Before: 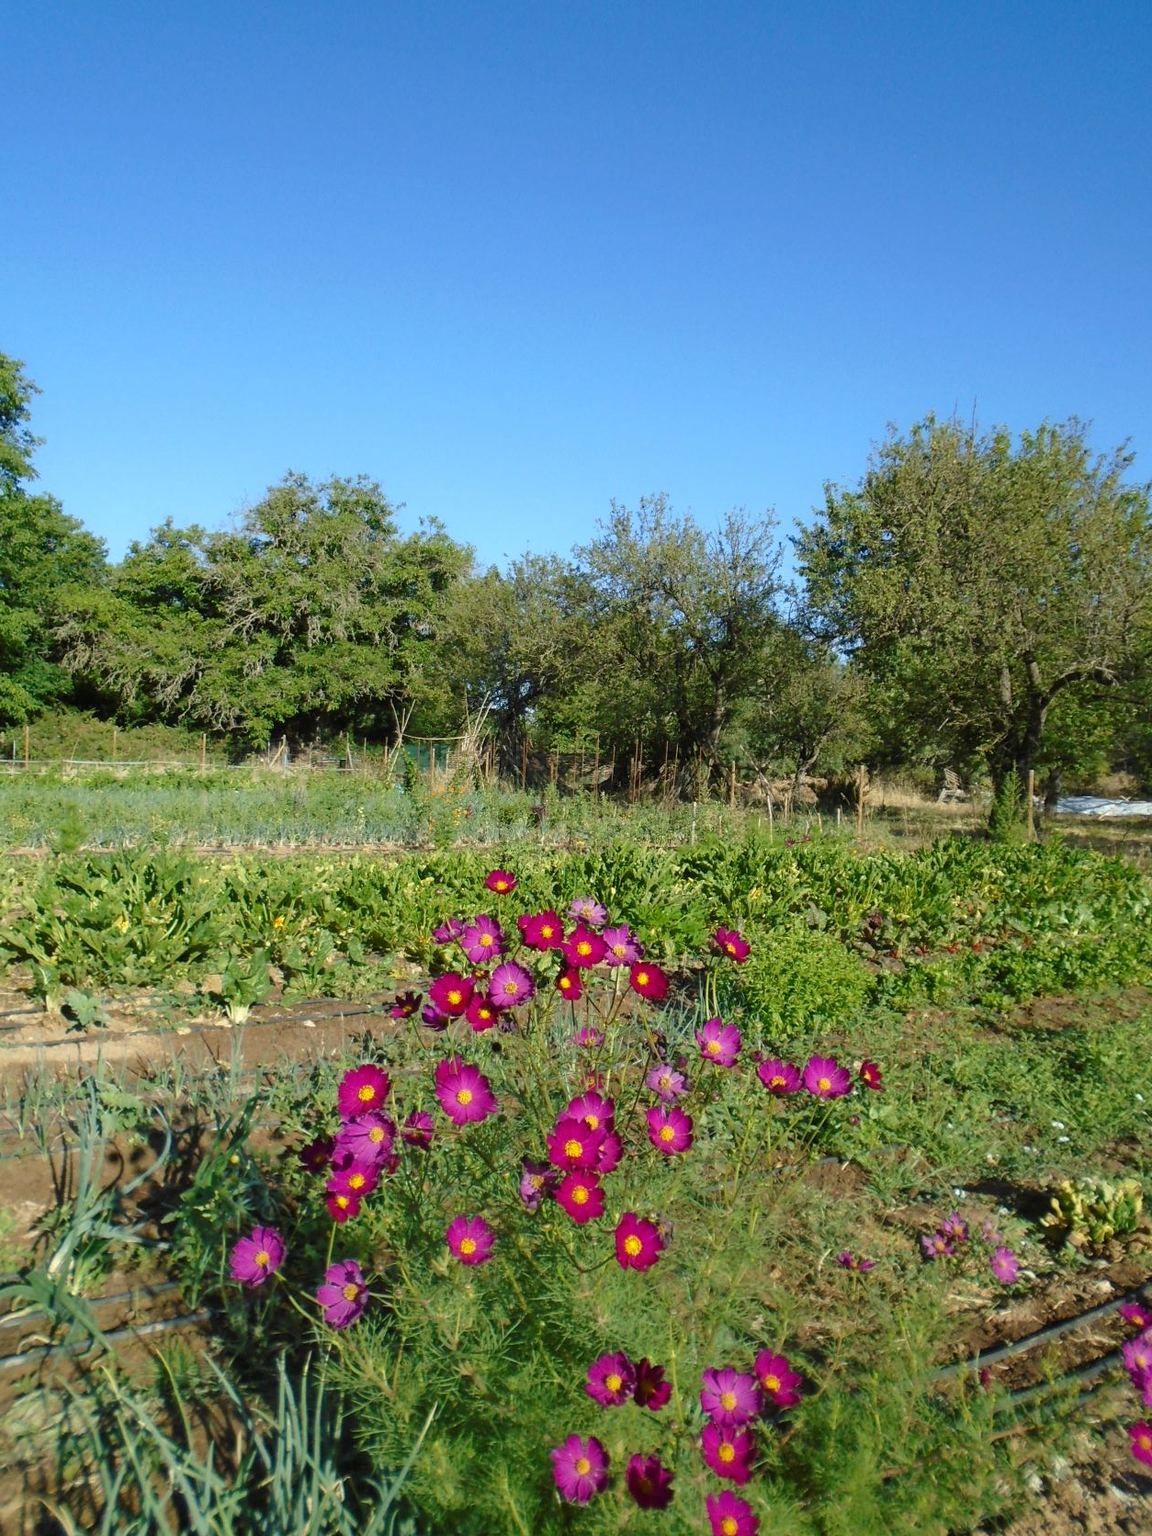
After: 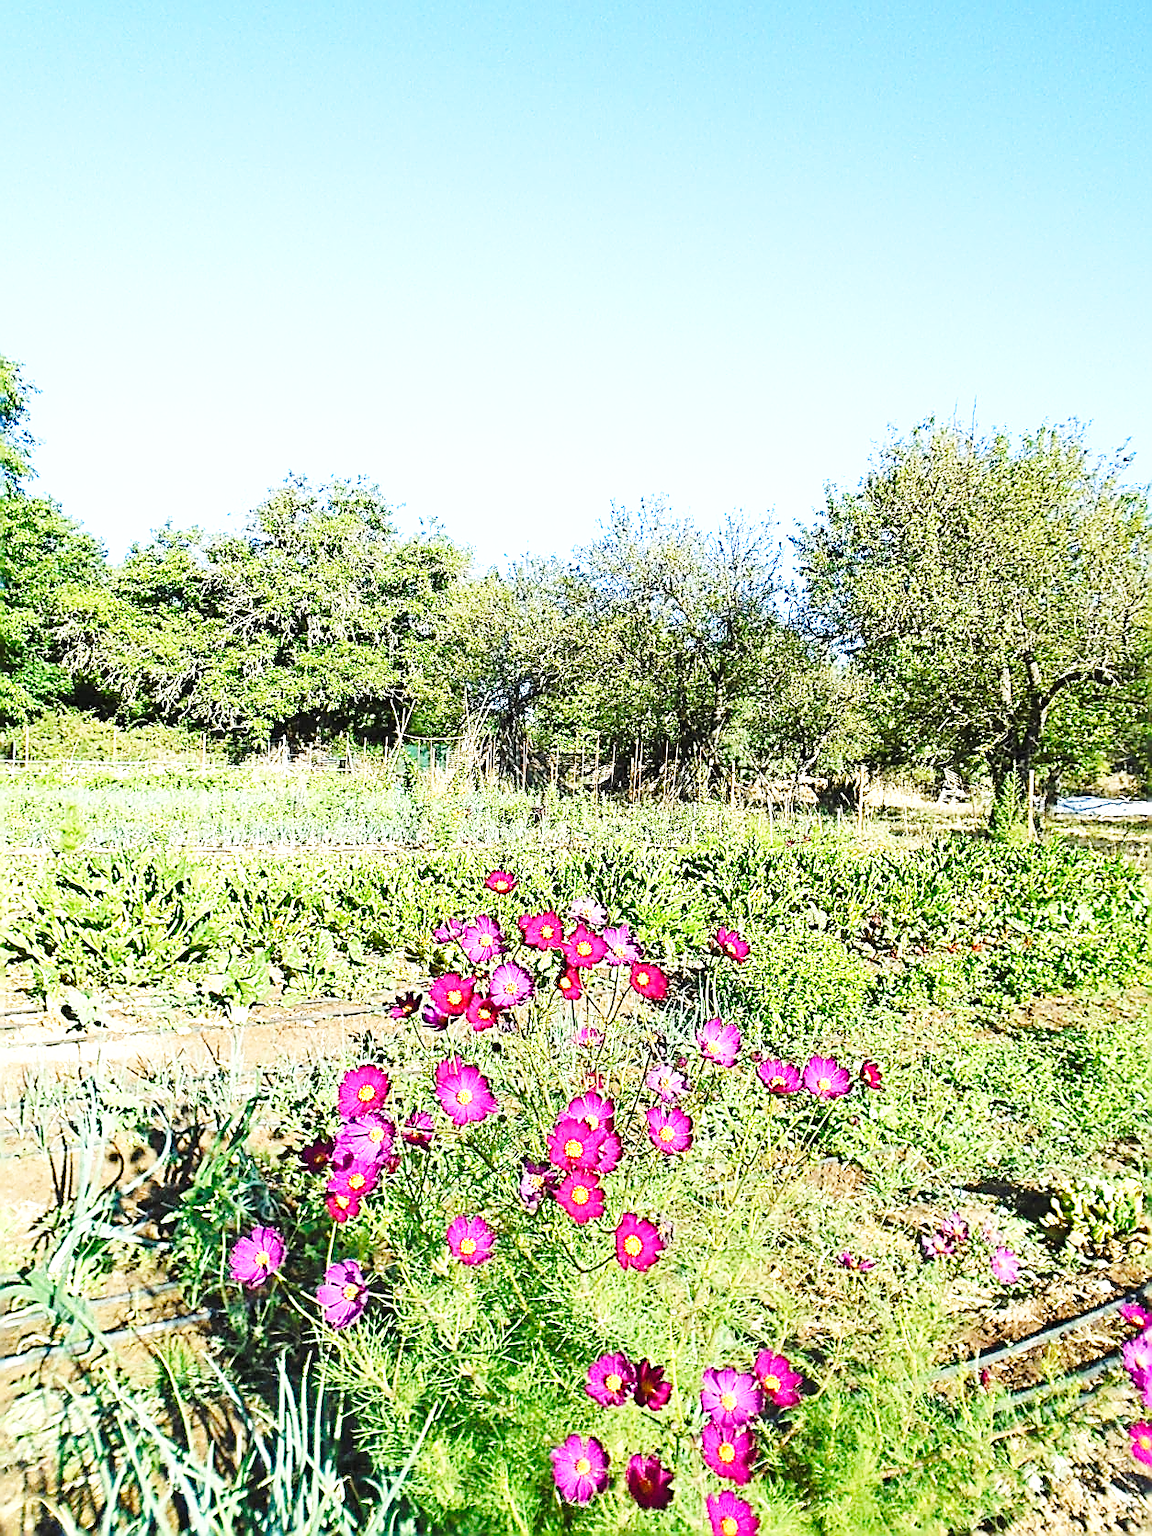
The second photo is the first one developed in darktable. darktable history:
sharpen: amount 1.861
exposure: black level correction 0, exposure 1.2 EV, compensate highlight preservation false
base curve: curves: ch0 [(0, 0) (0.032, 0.037) (0.105, 0.228) (0.435, 0.76) (0.856, 0.983) (1, 1)], preserve colors none
white balance: red 0.983, blue 1.036
